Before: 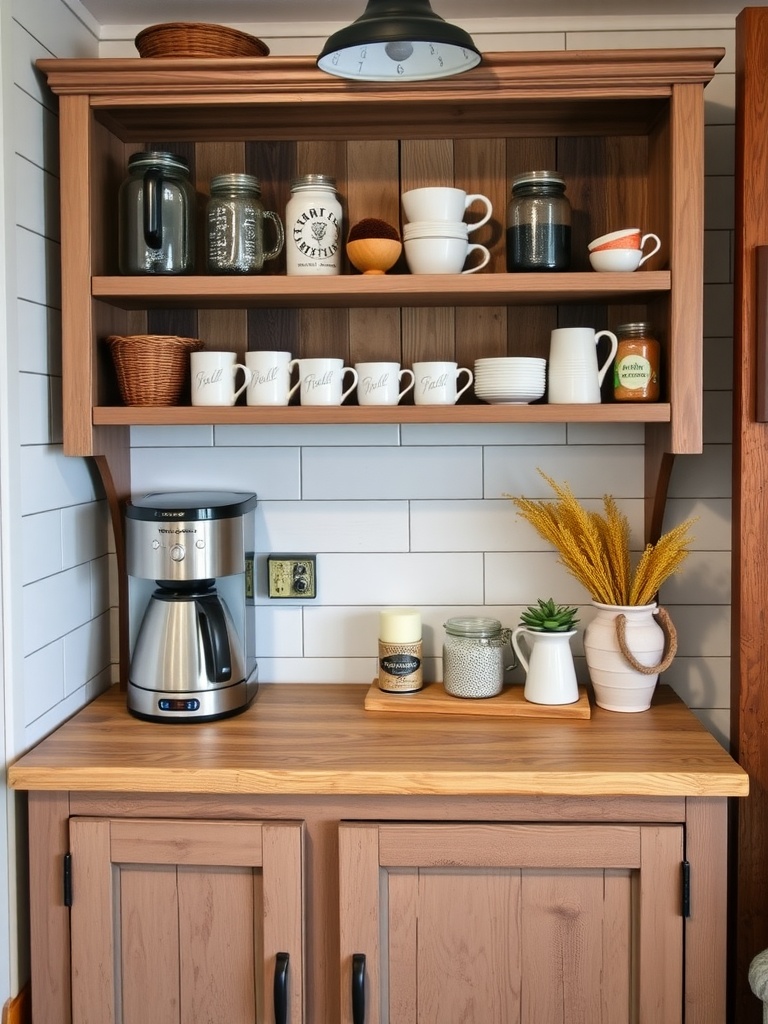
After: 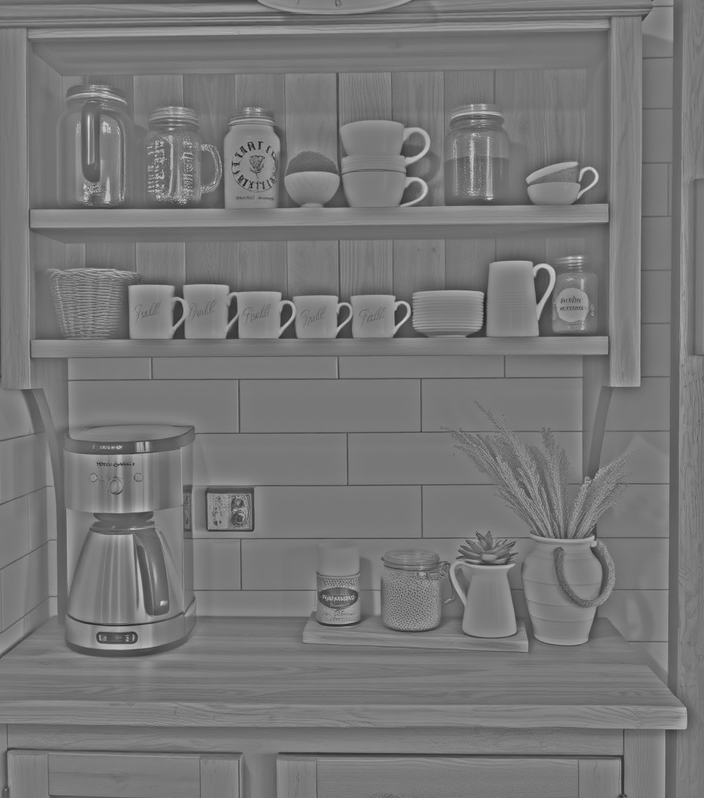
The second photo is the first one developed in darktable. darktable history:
crop: left 8.155%, top 6.611%, bottom 15.385%
highpass: sharpness 25.84%, contrast boost 14.94%
